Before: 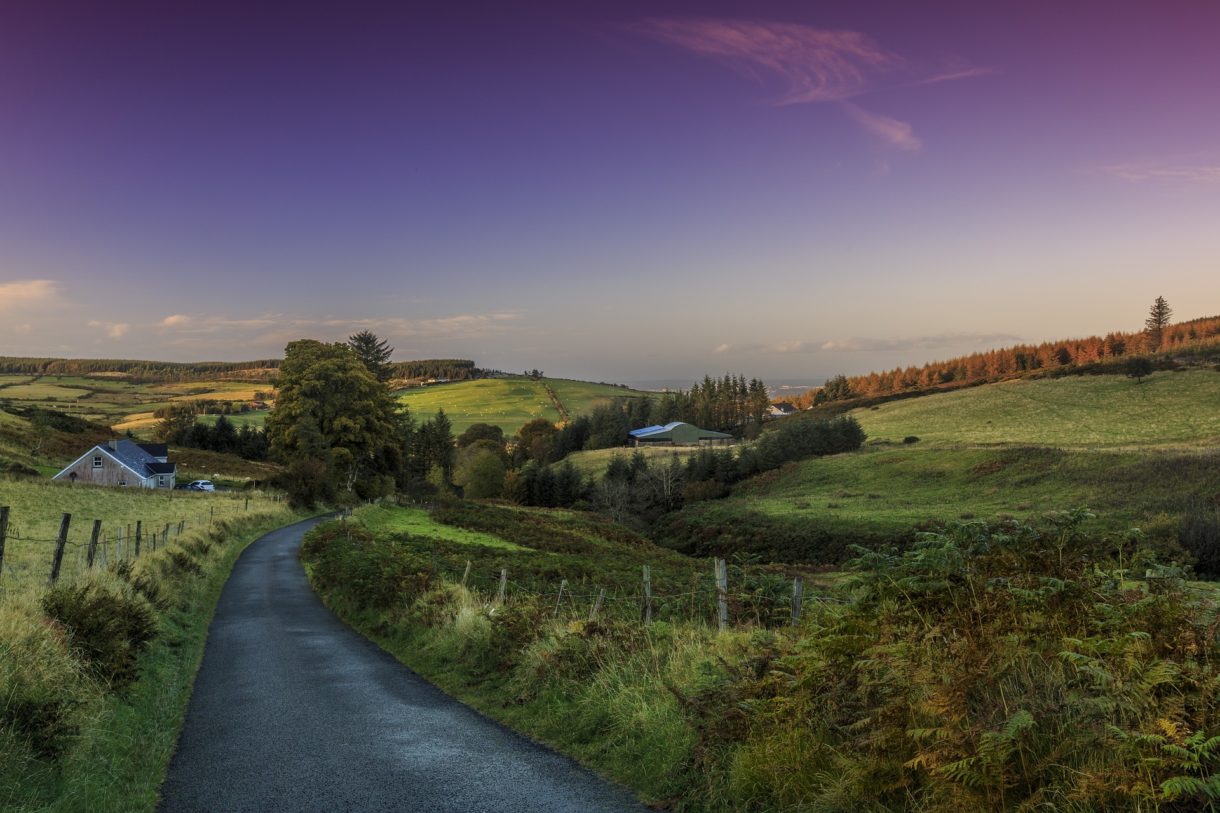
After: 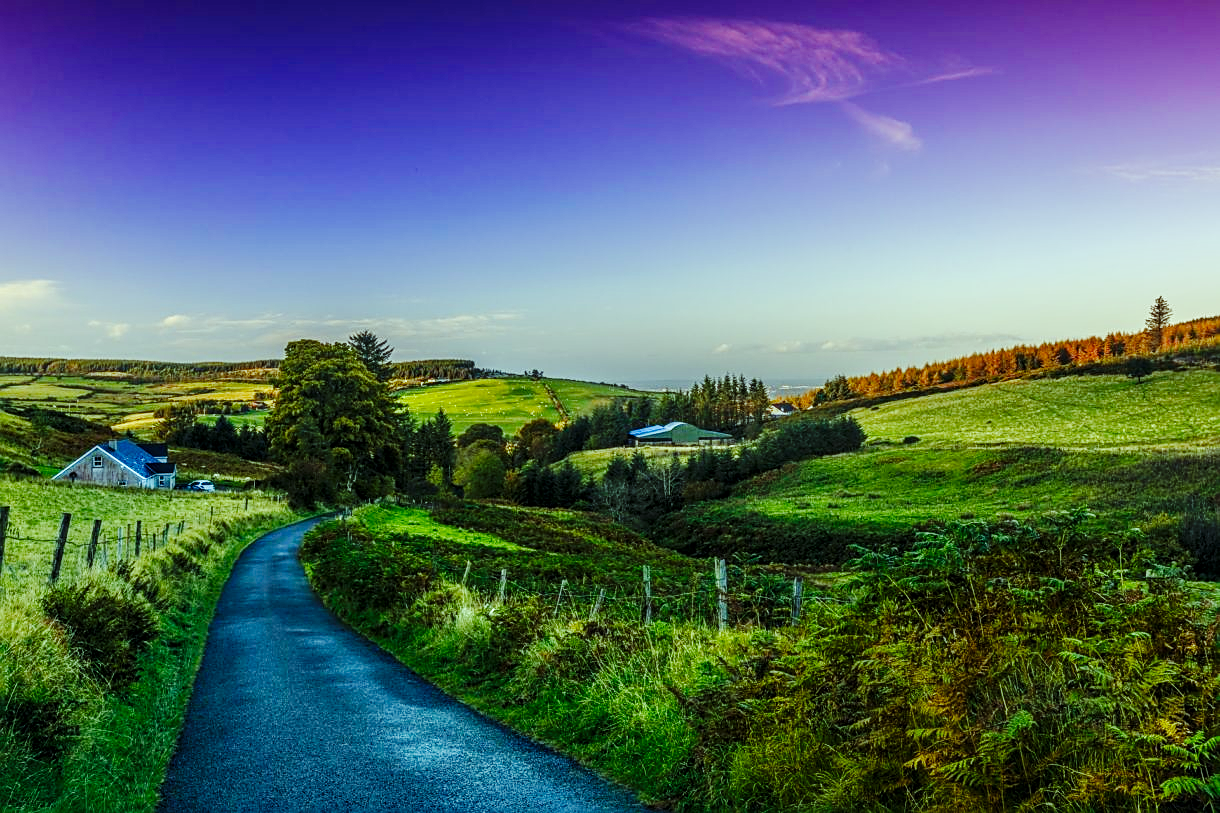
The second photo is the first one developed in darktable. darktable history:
base curve: curves: ch0 [(0, 0) (0.036, 0.025) (0.121, 0.166) (0.206, 0.329) (0.605, 0.79) (1, 1)], preserve colors none
local contrast: on, module defaults
sharpen: on, module defaults
color balance rgb: perceptual saturation grading › global saturation 35%, perceptual saturation grading › highlights -30%, perceptual saturation grading › shadows 35%, perceptual brilliance grading › global brilliance 3%, perceptual brilliance grading › highlights -3%, perceptual brilliance grading › shadows 3%
color balance: mode lift, gamma, gain (sRGB), lift [0.997, 0.979, 1.021, 1.011], gamma [1, 1.084, 0.916, 0.998], gain [1, 0.87, 1.13, 1.101], contrast 4.55%, contrast fulcrum 38.24%, output saturation 104.09%
